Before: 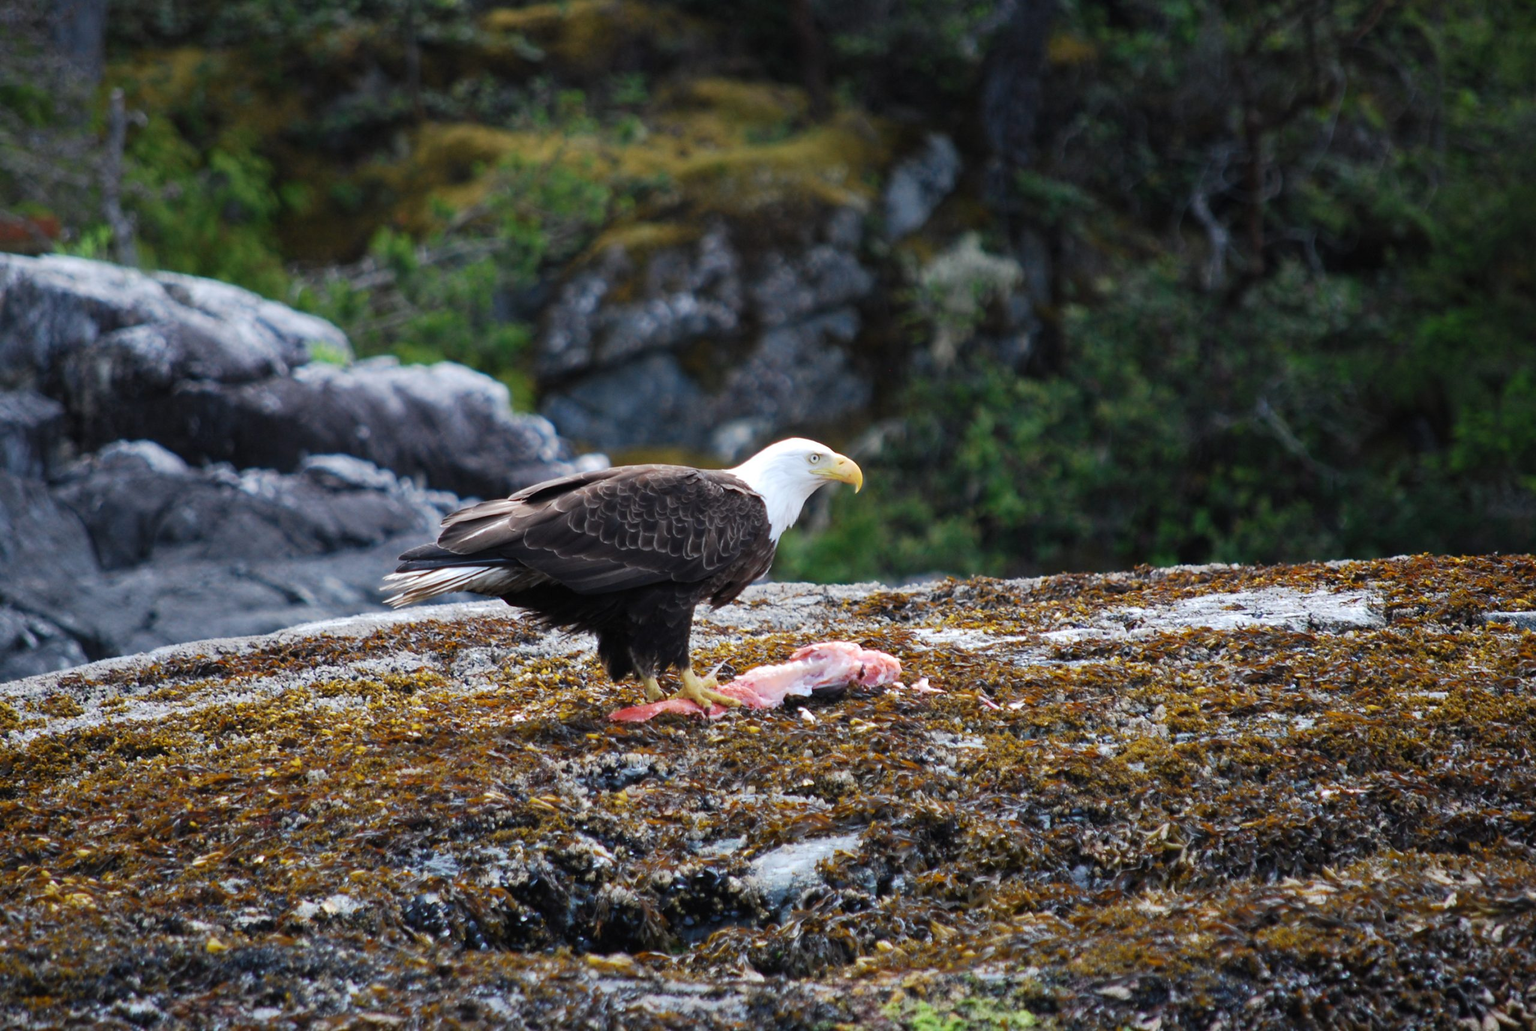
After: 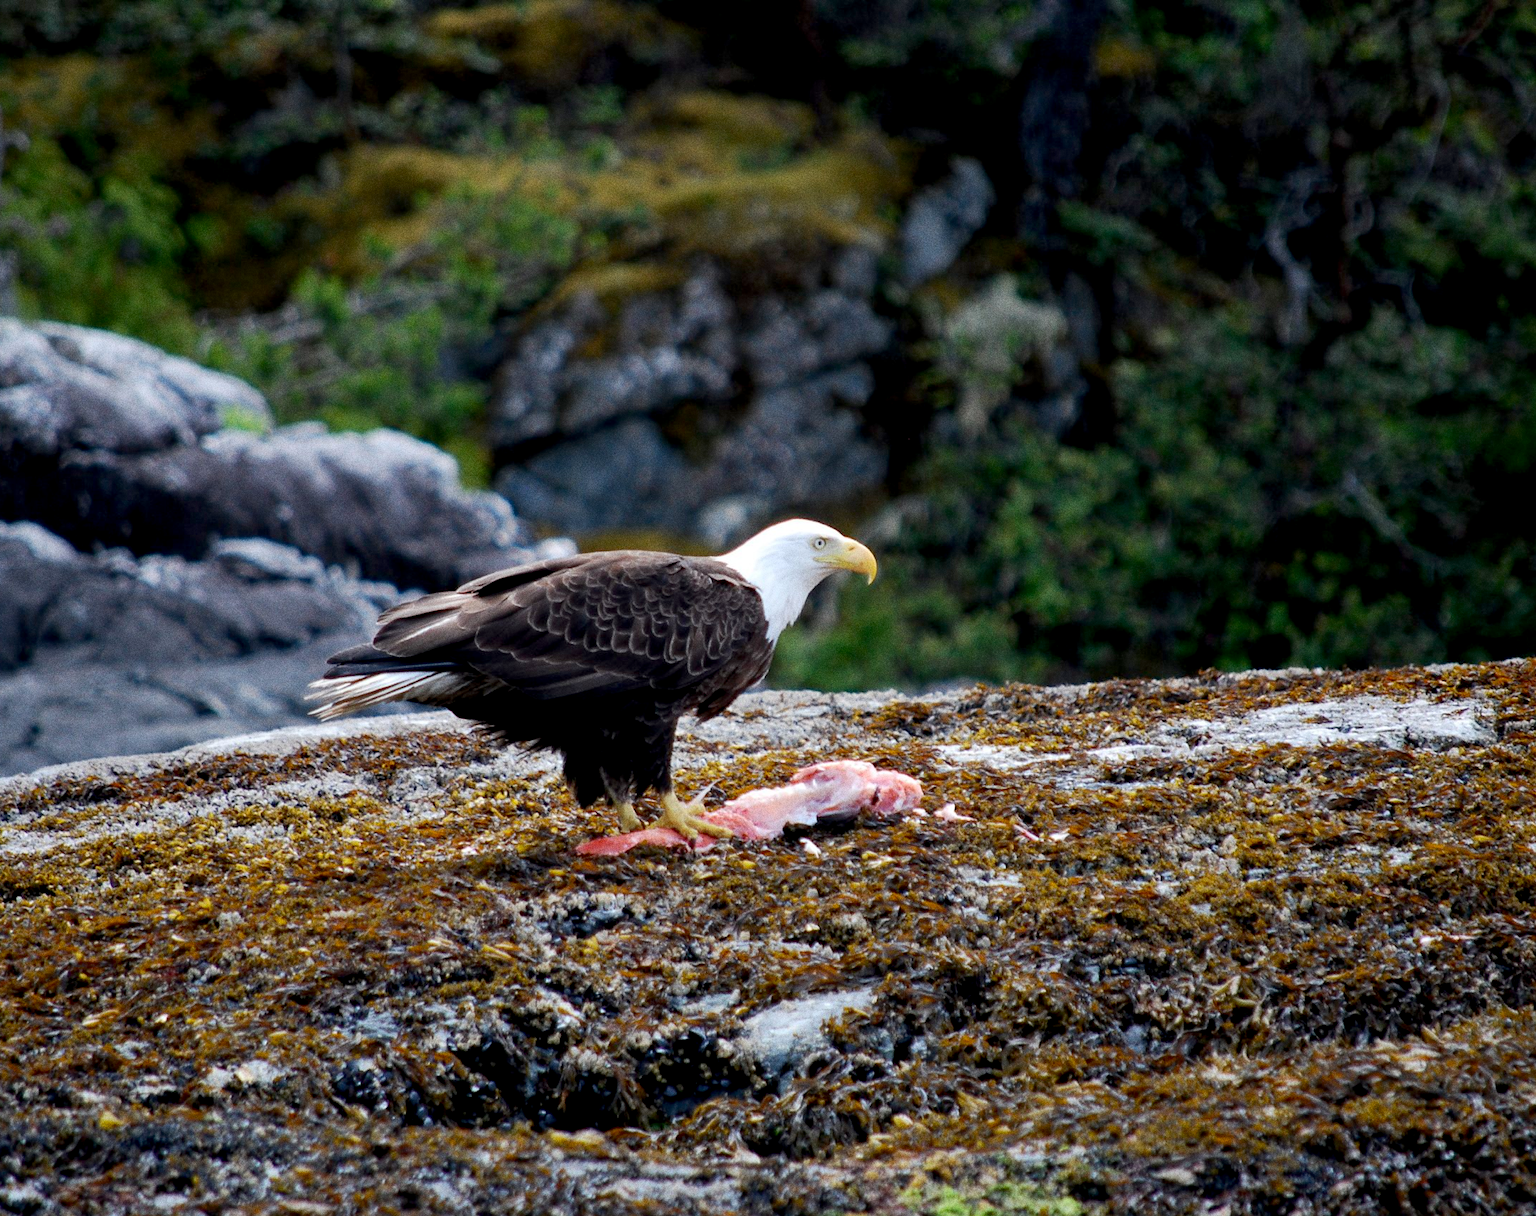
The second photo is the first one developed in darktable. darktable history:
exposure: black level correction 0.011, compensate highlight preservation false
grain: coarseness 0.09 ISO, strength 40%
crop: left 8.026%, right 7.374%
